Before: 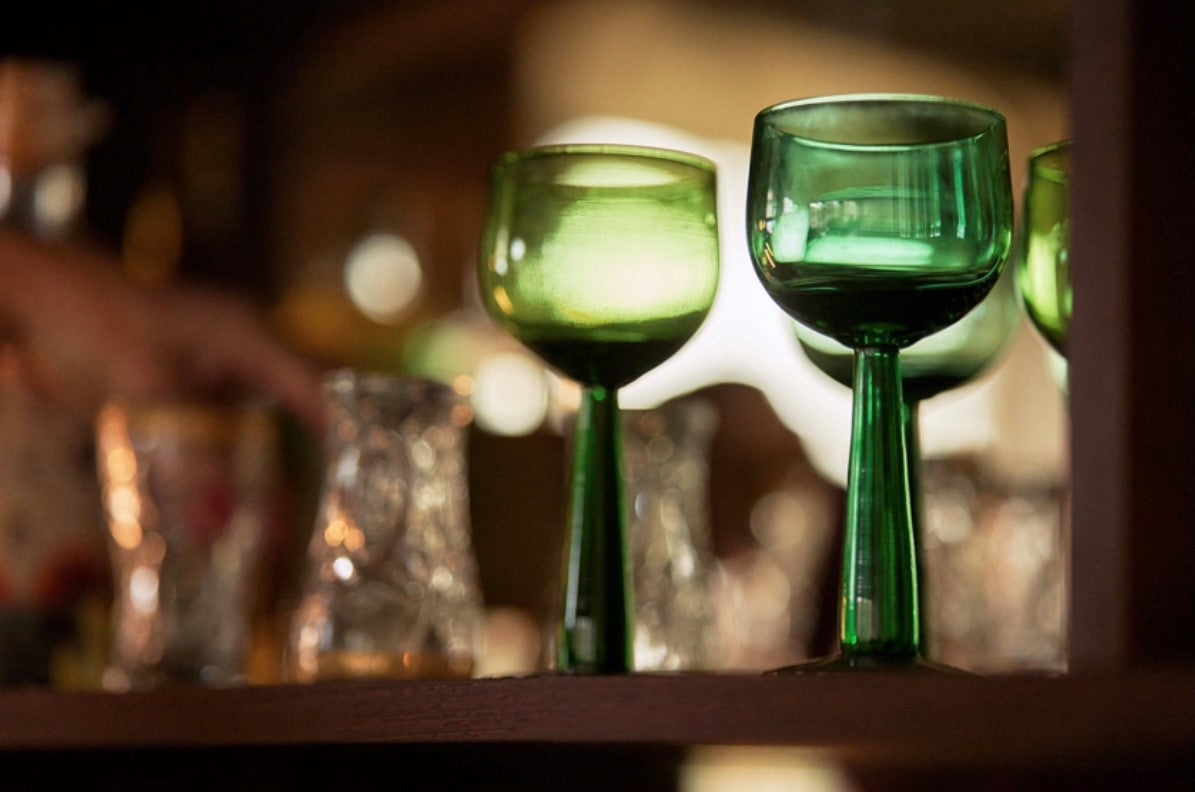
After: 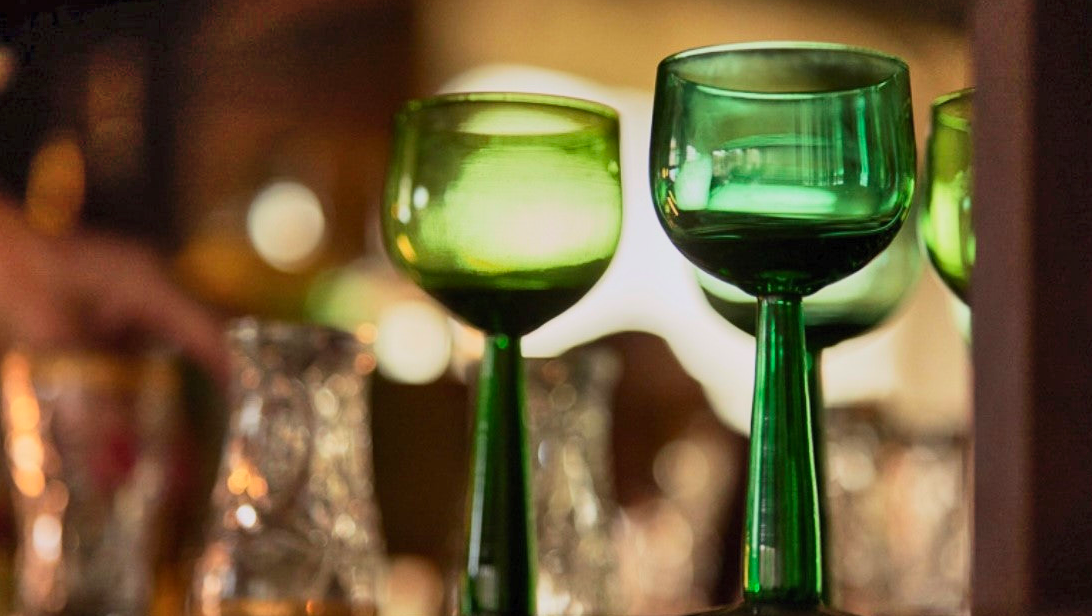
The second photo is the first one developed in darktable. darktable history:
crop: left 8.155%, top 6.611%, bottom 15.385%
shadows and highlights: shadows 80.73, white point adjustment -9.07, highlights -61.46, soften with gaussian
contrast brightness saturation: contrast 0.2, brightness 0.16, saturation 0.22
